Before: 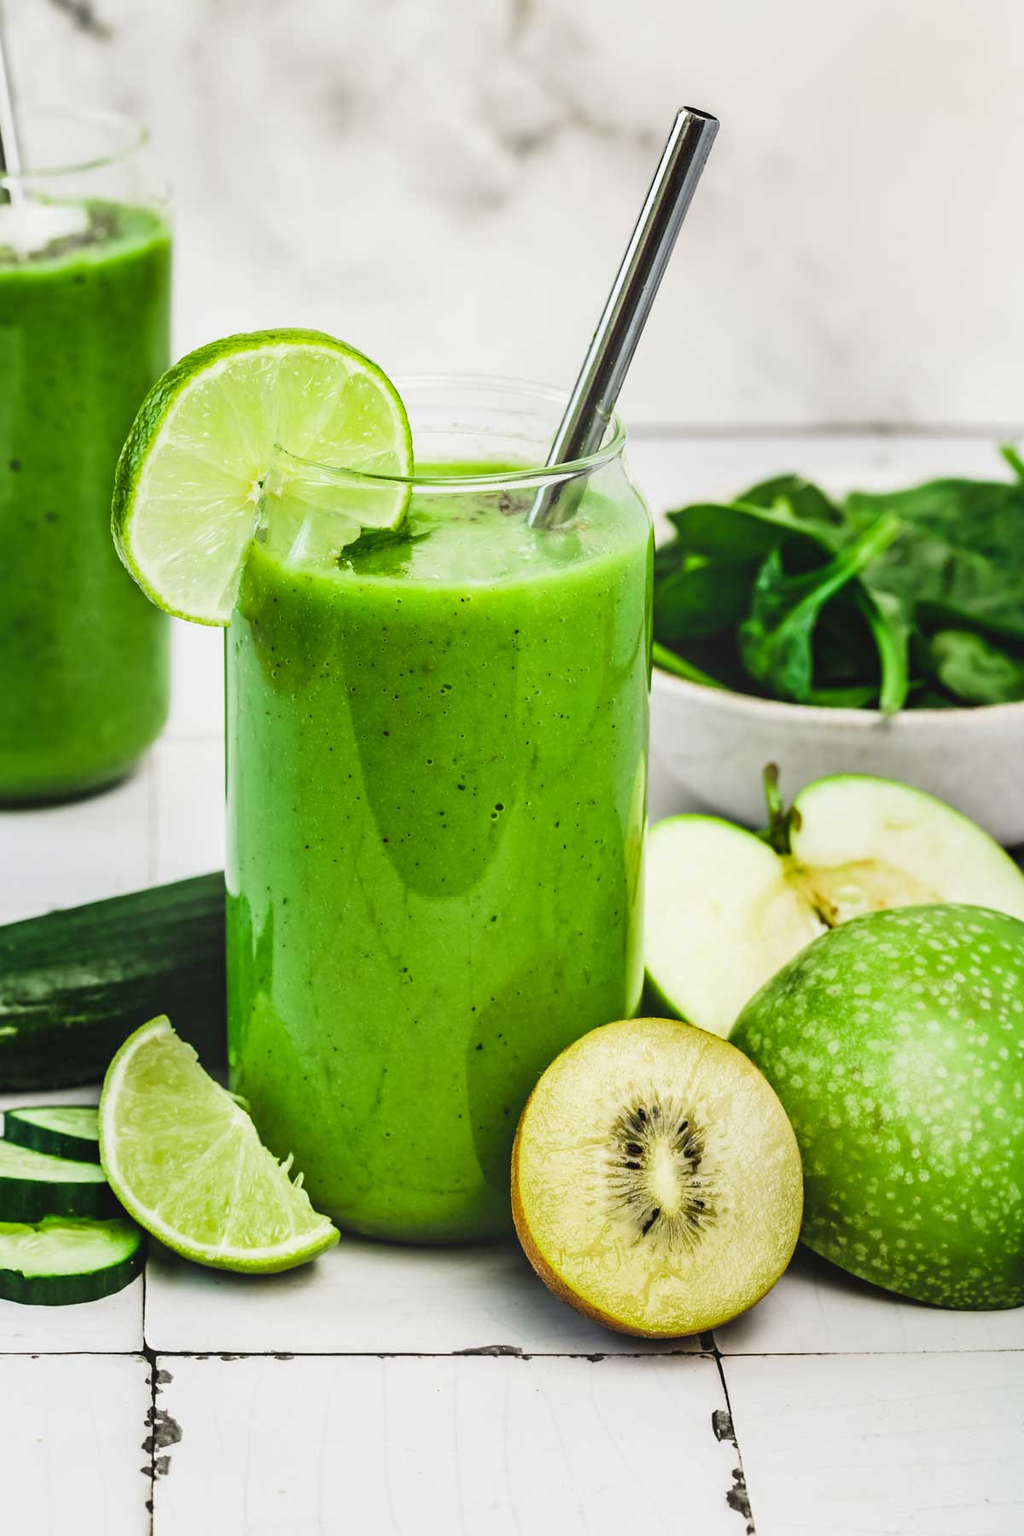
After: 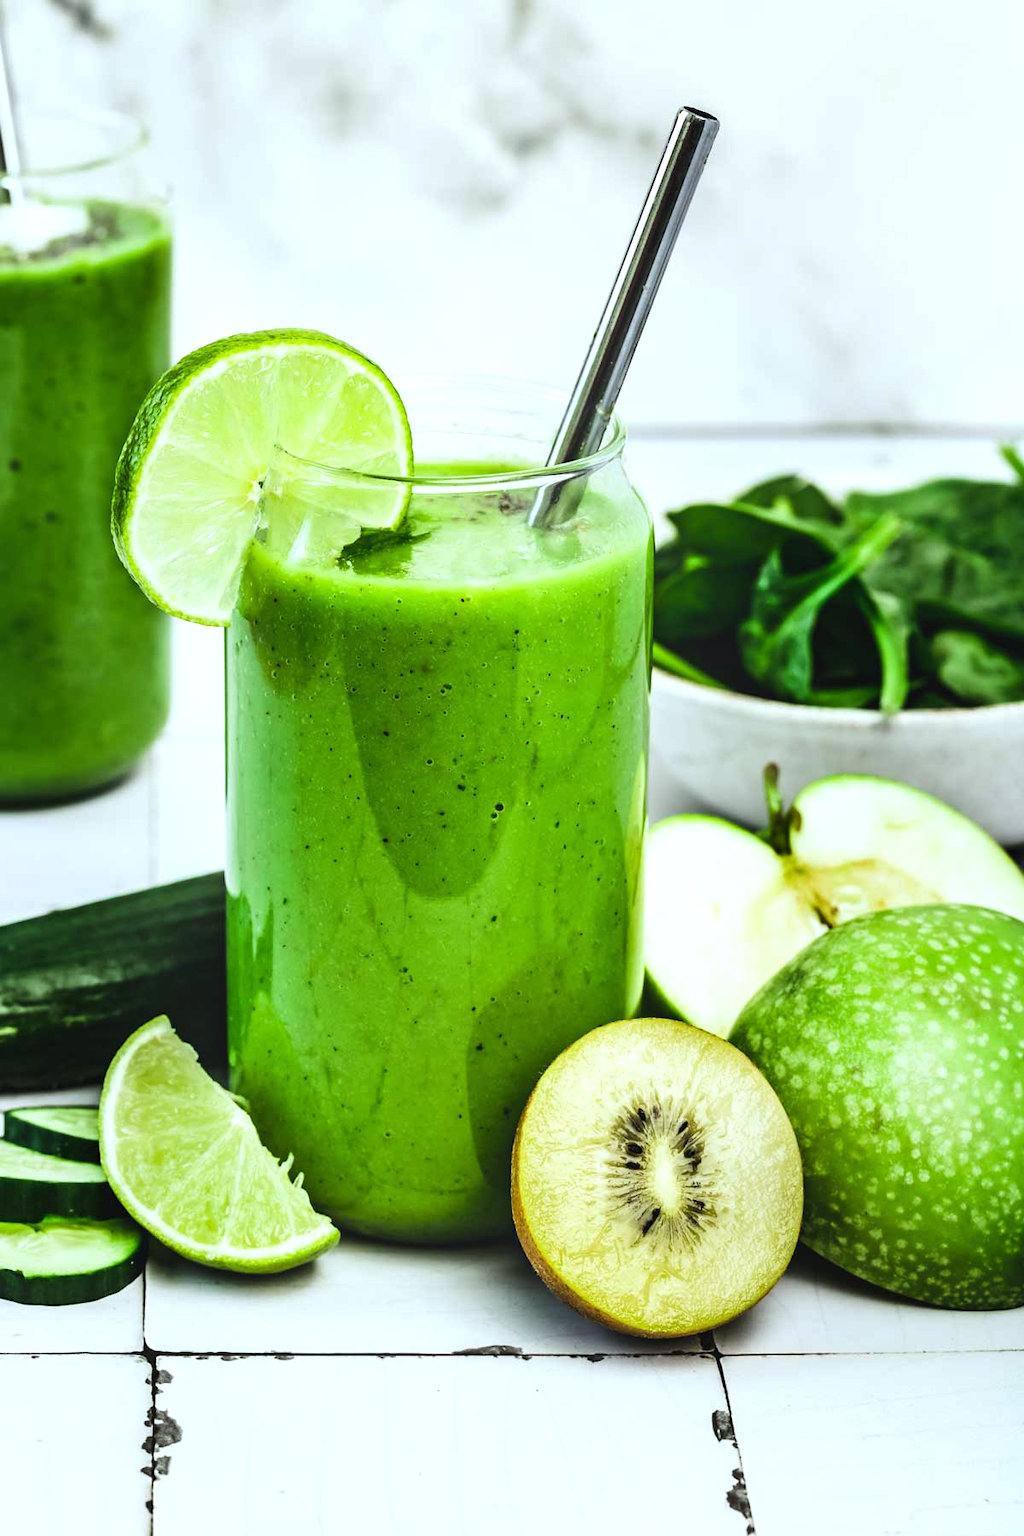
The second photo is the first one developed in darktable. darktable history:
white balance: red 0.925, blue 1.046
tone equalizer: -8 EV -0.417 EV, -7 EV -0.389 EV, -6 EV -0.333 EV, -5 EV -0.222 EV, -3 EV 0.222 EV, -2 EV 0.333 EV, -1 EV 0.389 EV, +0 EV 0.417 EV, edges refinement/feathering 500, mask exposure compensation -1.57 EV, preserve details no
